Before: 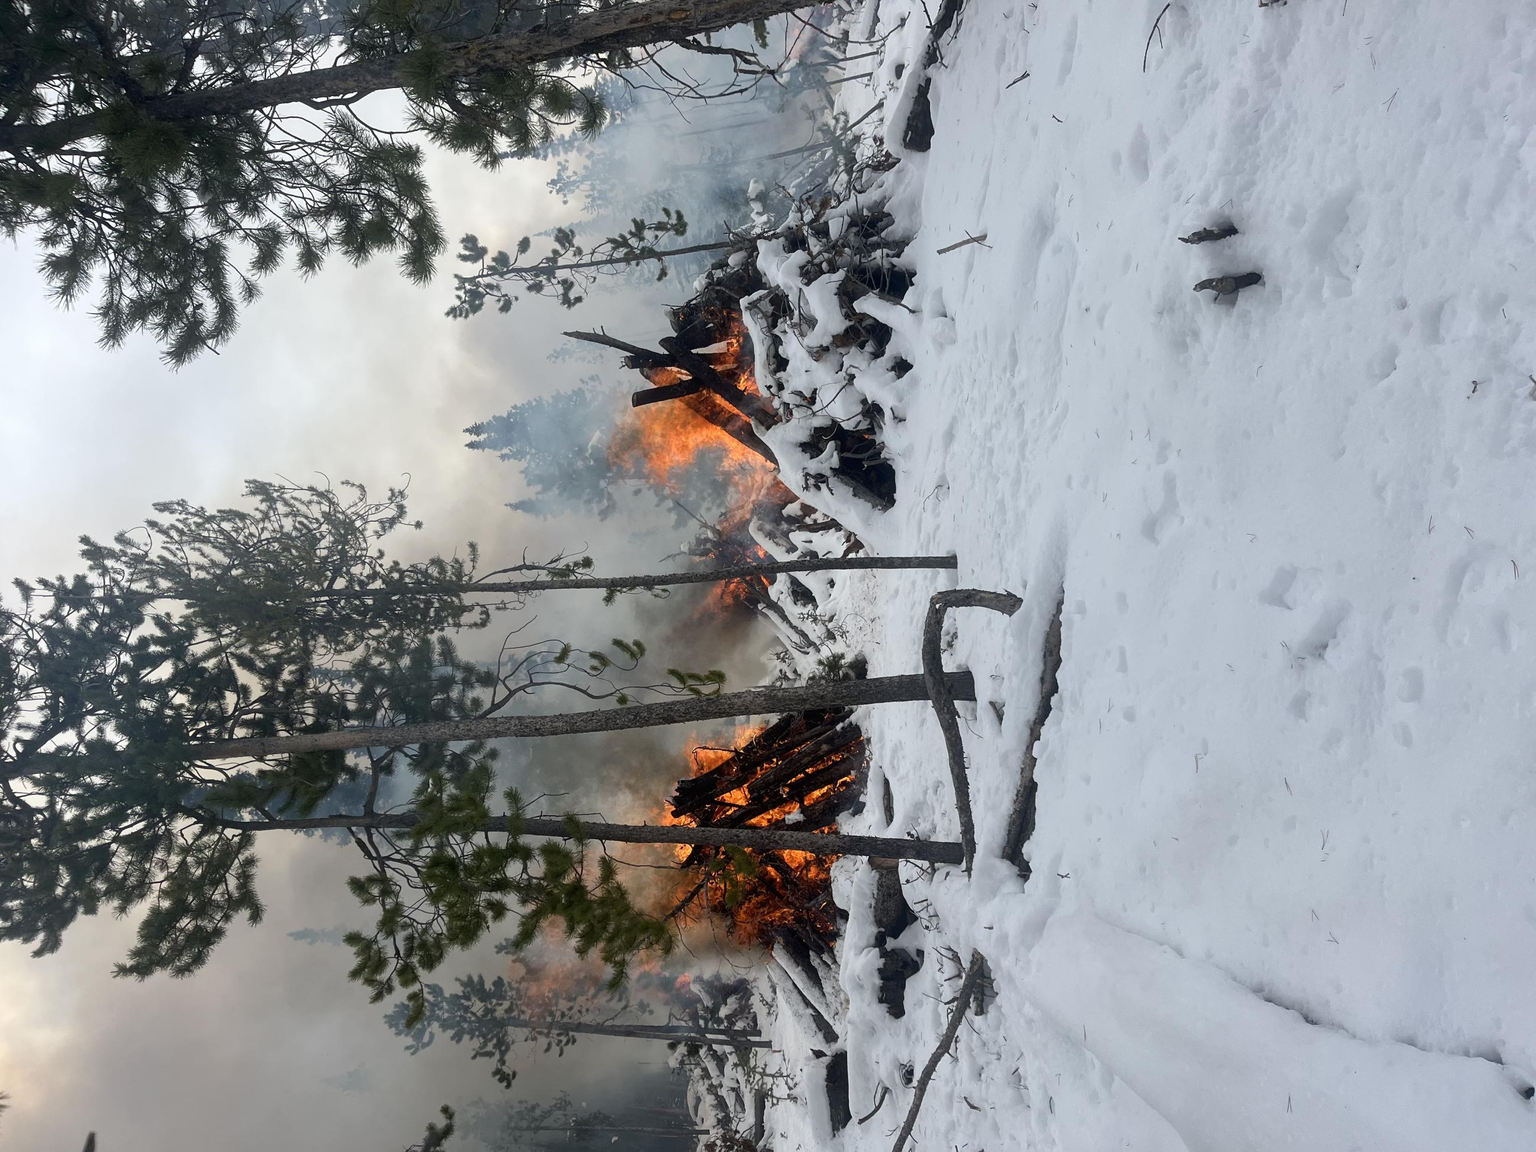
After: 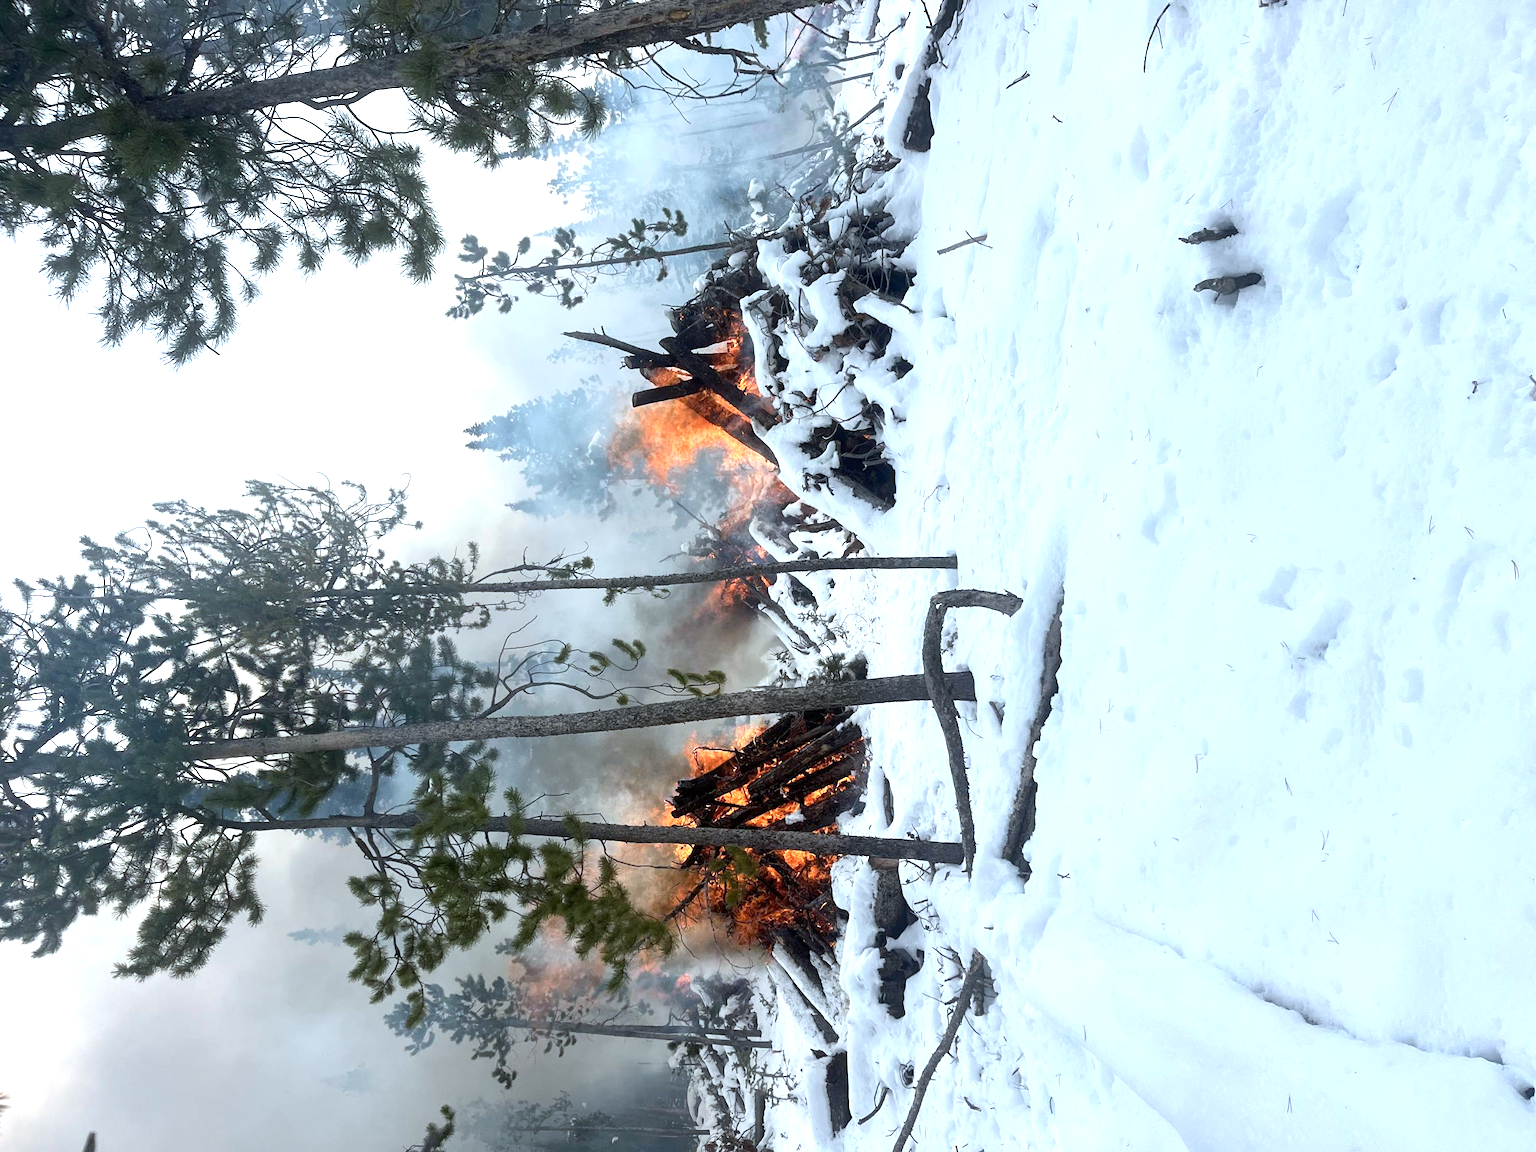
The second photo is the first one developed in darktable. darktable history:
color correction: highlights a* -4.06, highlights b* -10.68
exposure: black level correction 0.001, exposure 0.96 EV, compensate highlight preservation false
